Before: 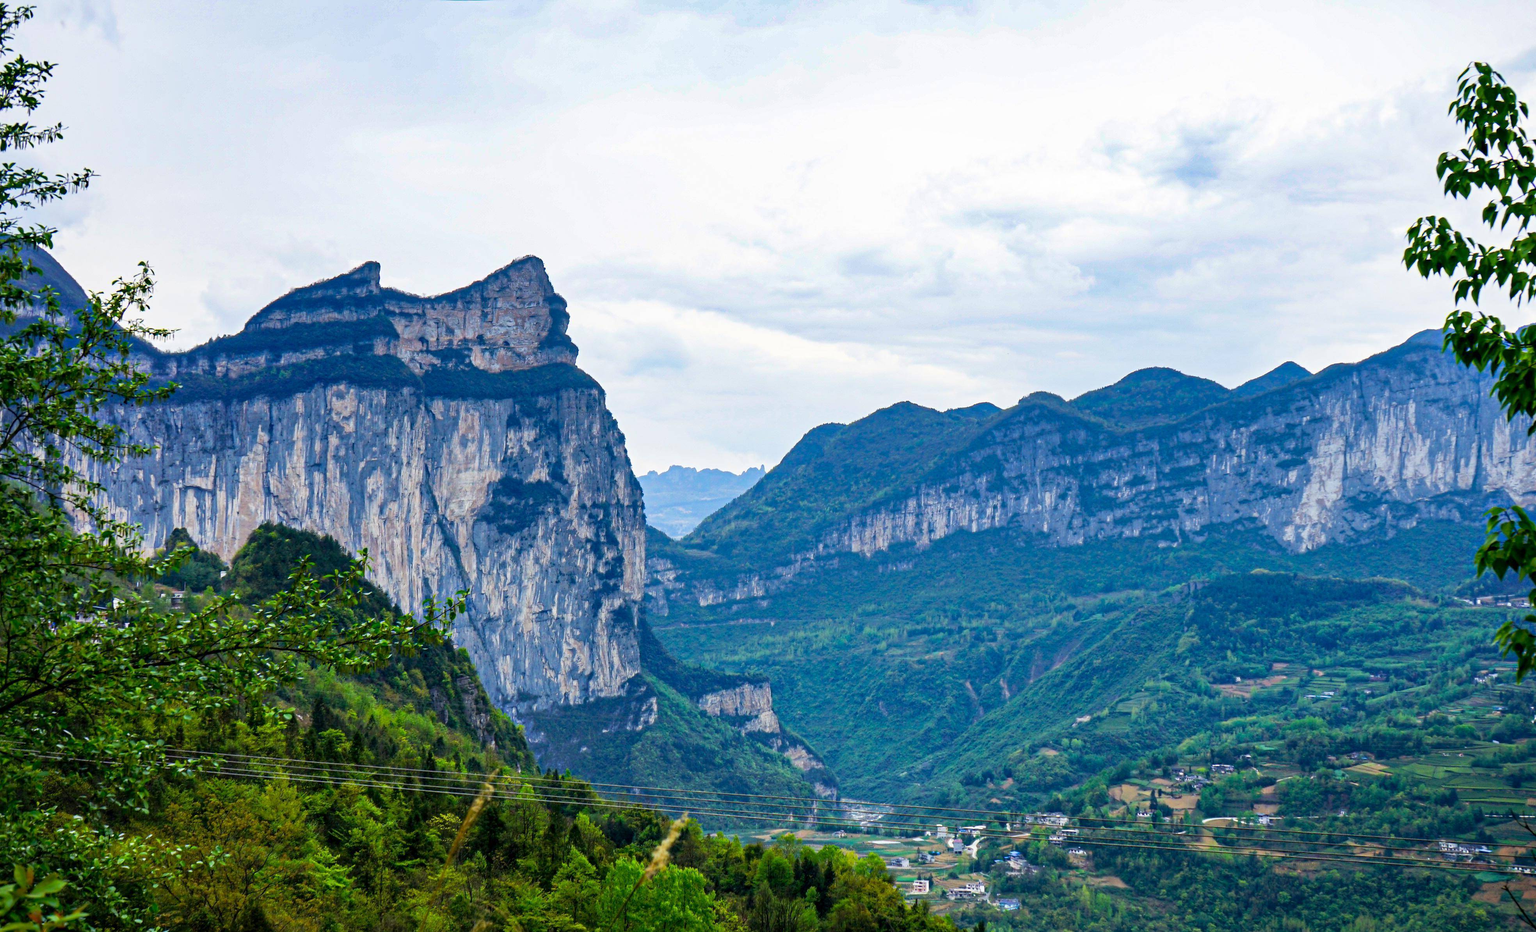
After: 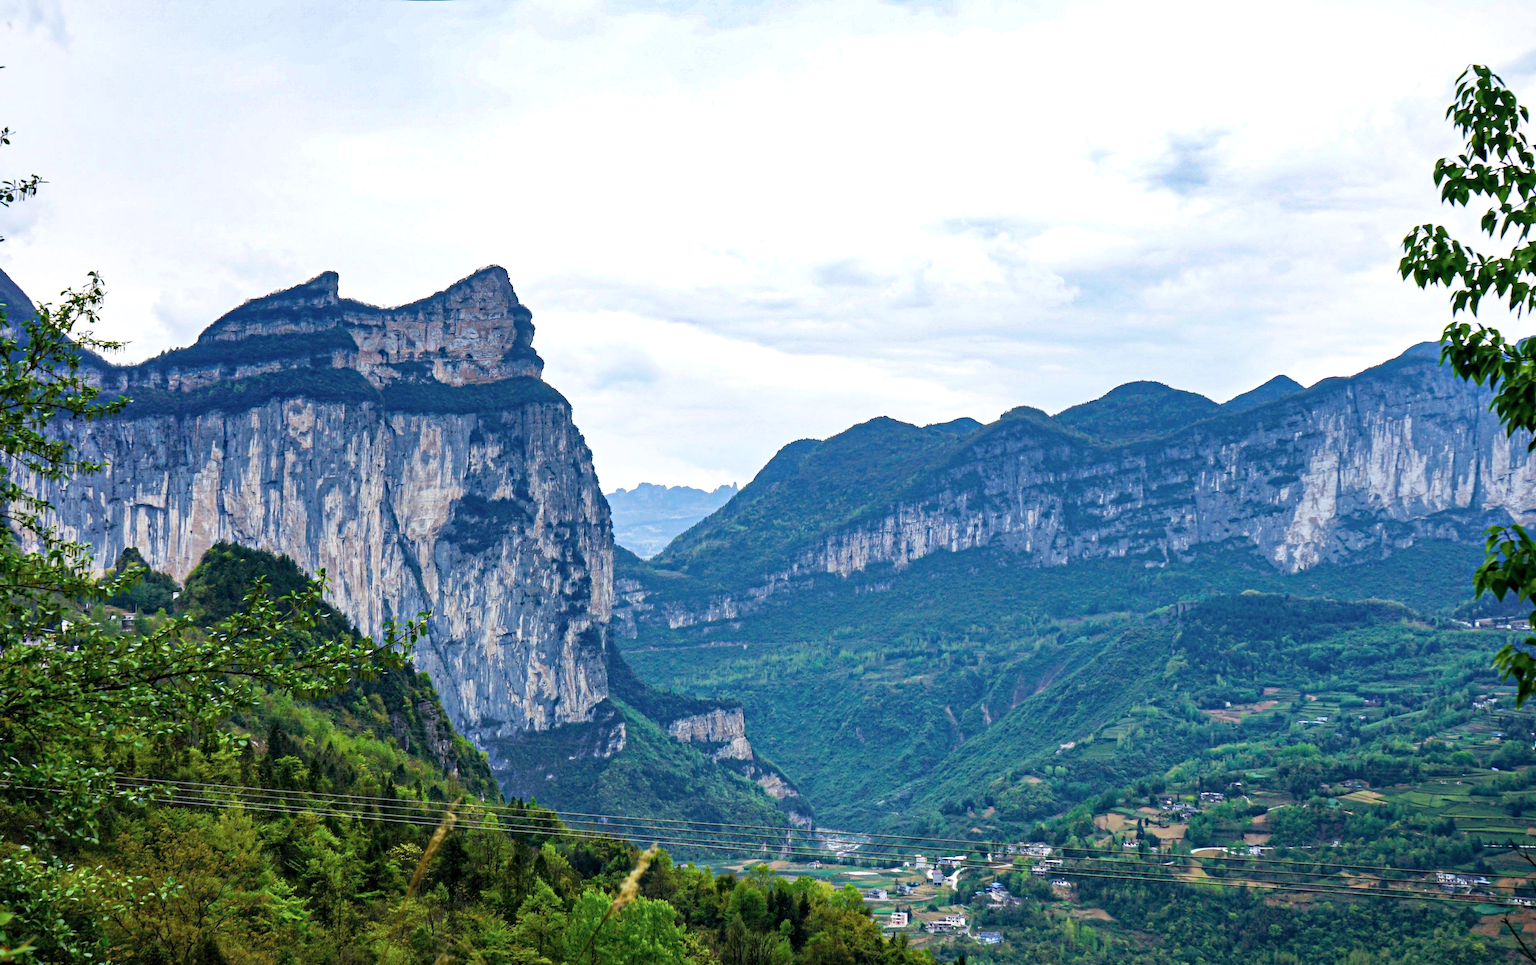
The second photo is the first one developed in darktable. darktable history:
contrast brightness saturation: saturation -0.153
haze removal: compatibility mode true, adaptive false
crop and rotate: left 3.523%
exposure: exposure 0.209 EV, compensate highlight preservation false
